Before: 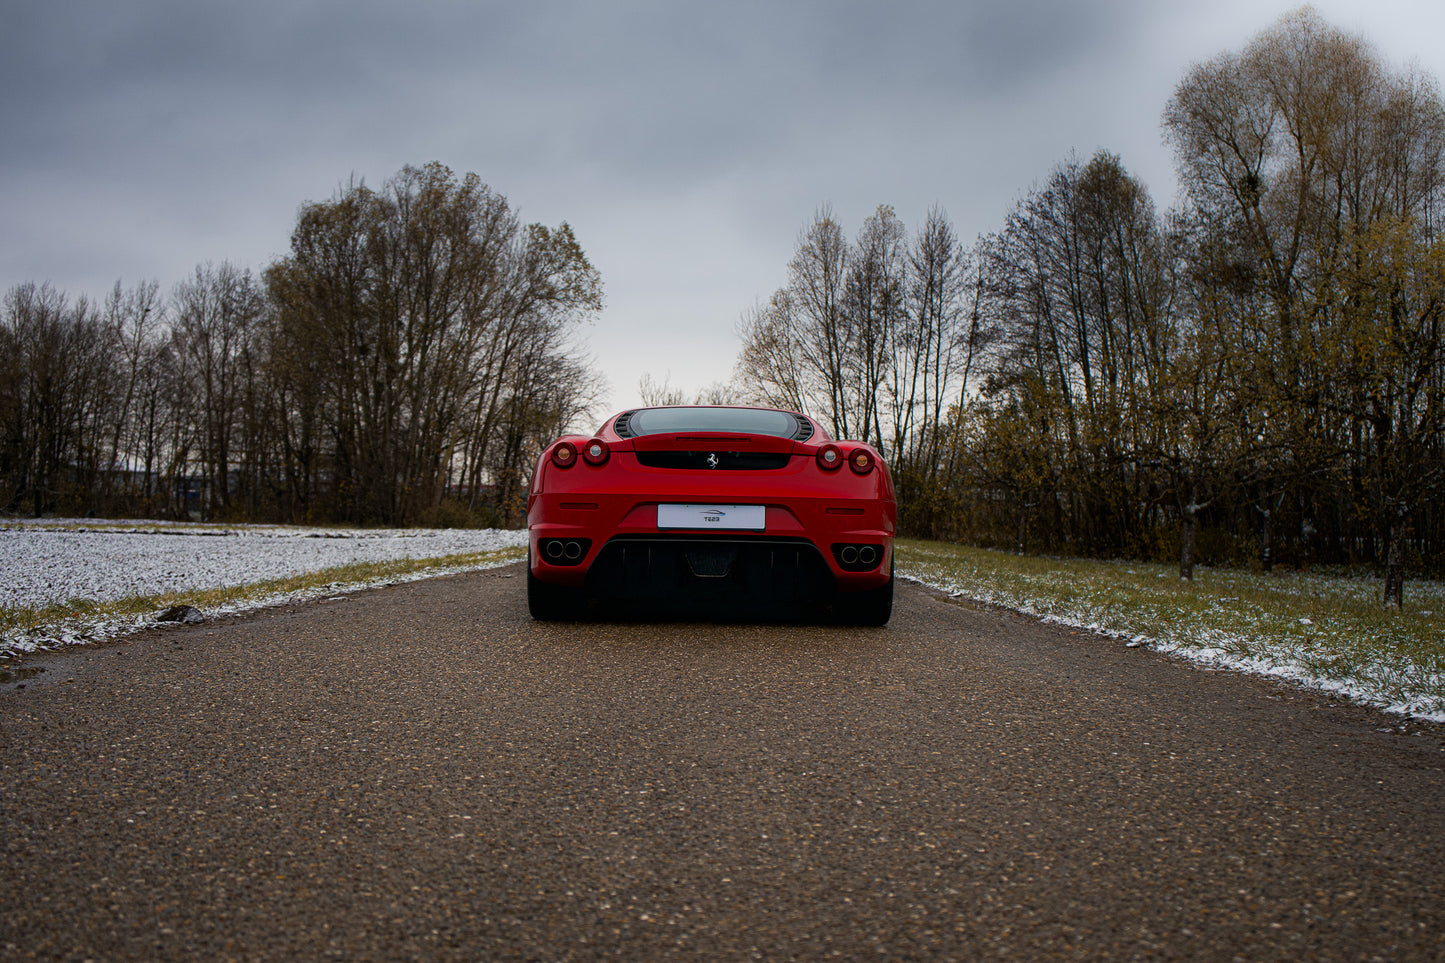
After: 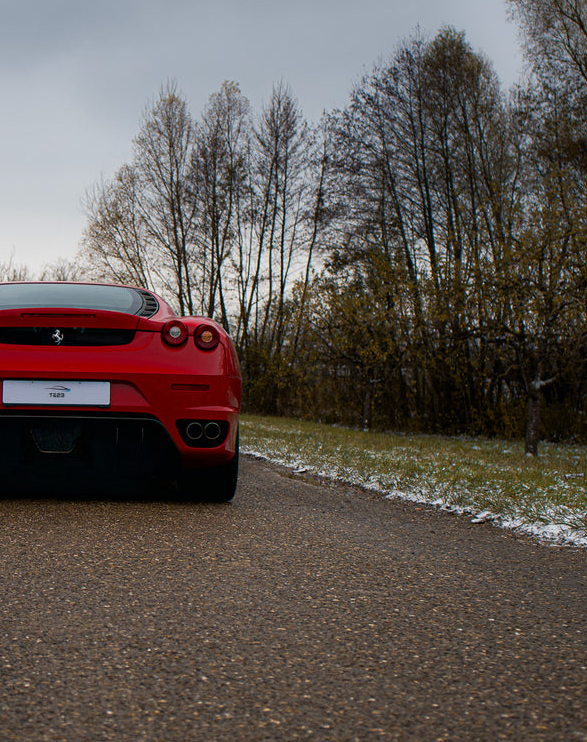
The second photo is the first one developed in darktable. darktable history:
crop: left 45.386%, top 12.947%, right 13.961%, bottom 9.948%
tone equalizer: on, module defaults
